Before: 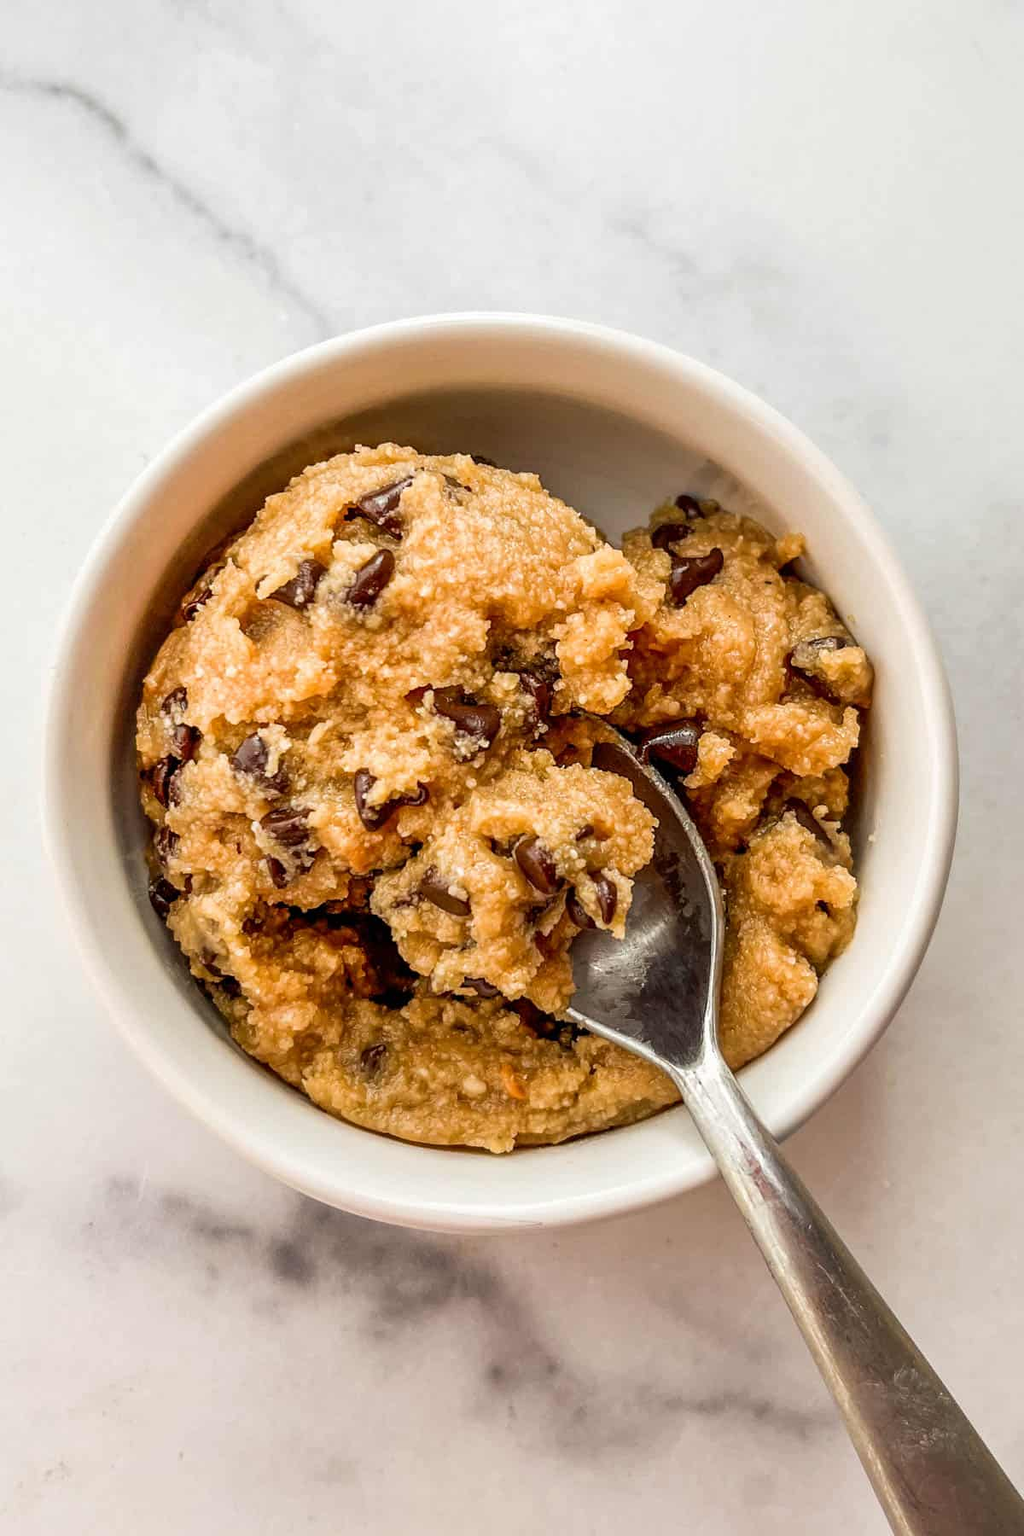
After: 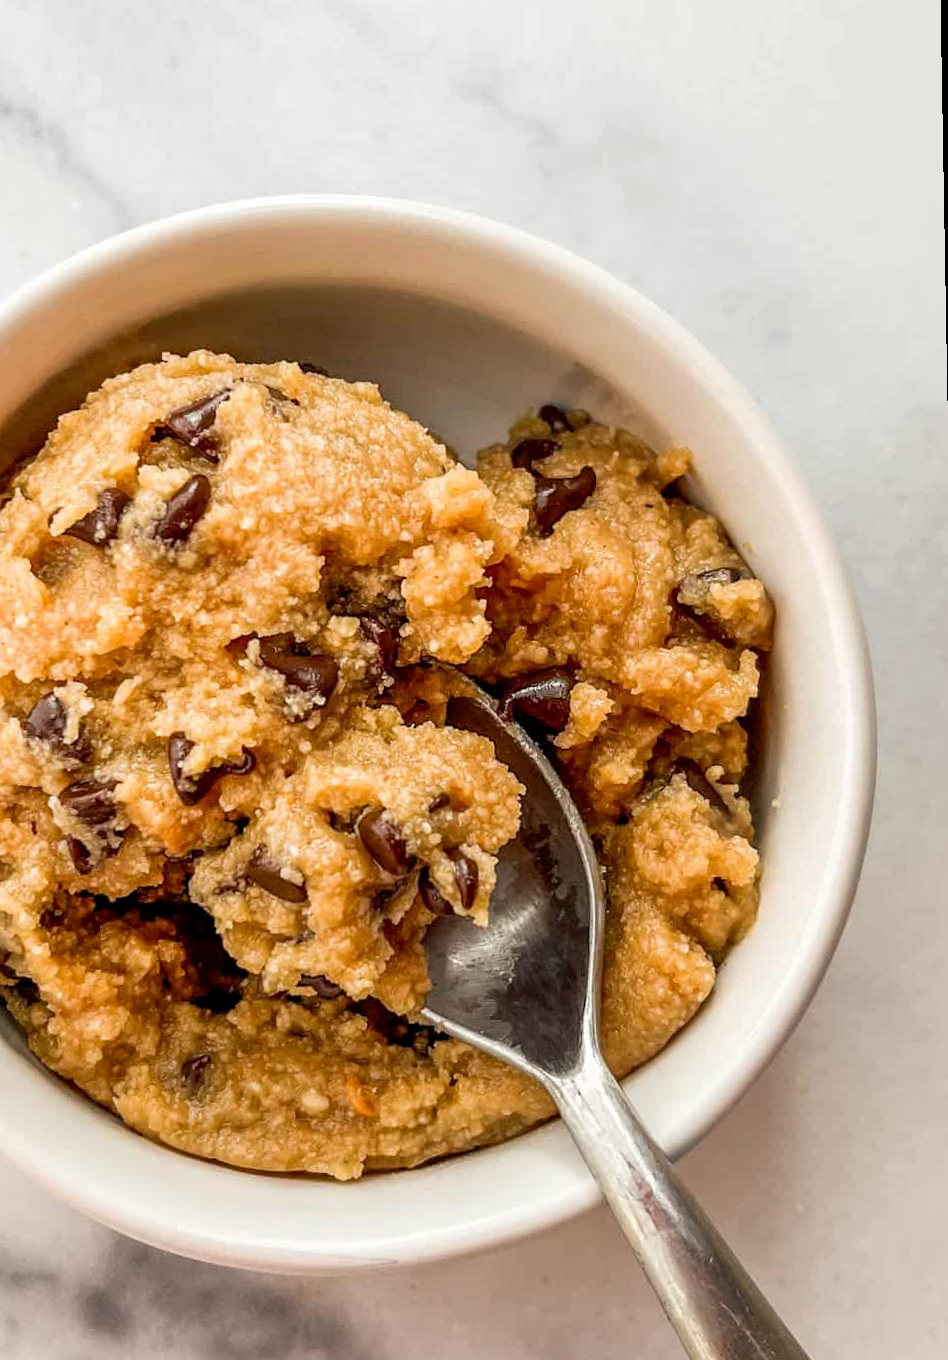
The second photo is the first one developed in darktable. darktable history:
crop and rotate: left 20.74%, top 7.912%, right 0.375%, bottom 13.378%
rotate and perspective: rotation -1°, crop left 0.011, crop right 0.989, crop top 0.025, crop bottom 0.975
exposure: black level correction 0.001, exposure 0.014 EV, compensate highlight preservation false
